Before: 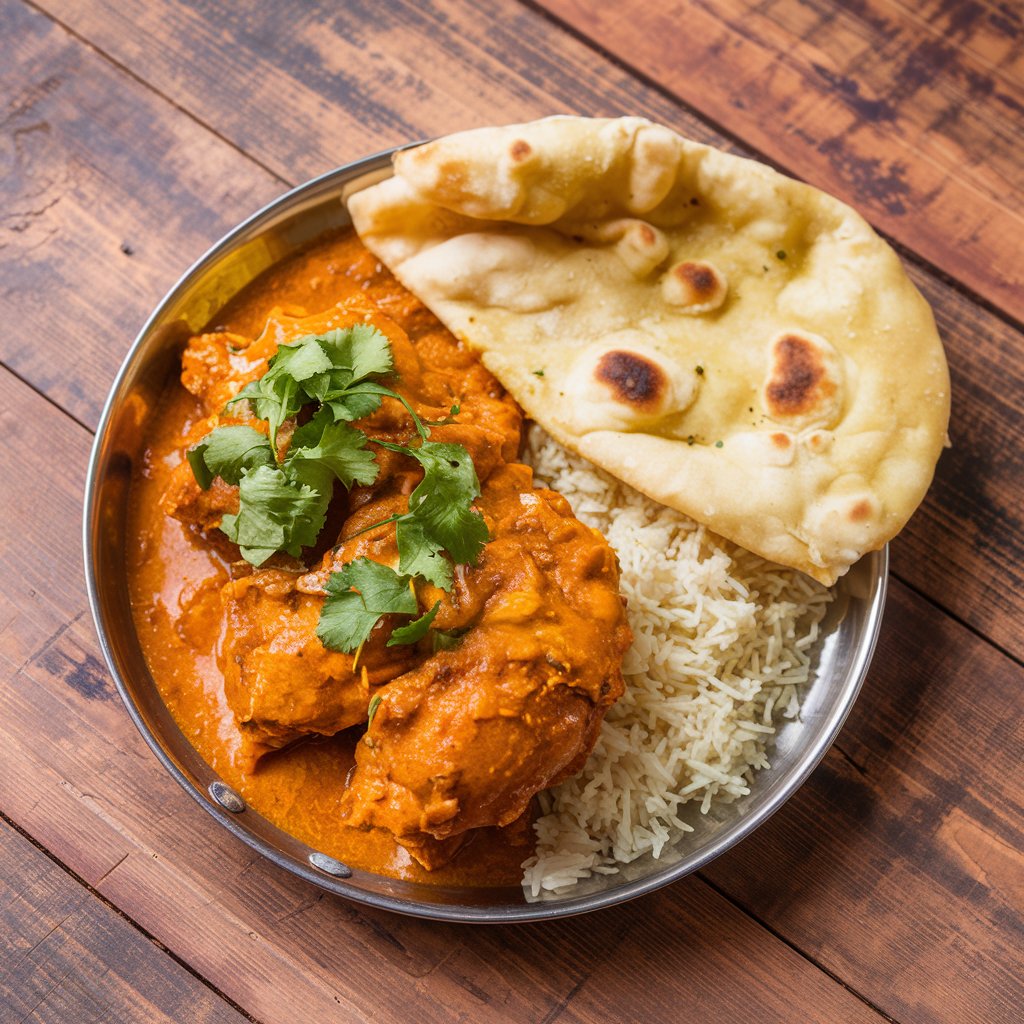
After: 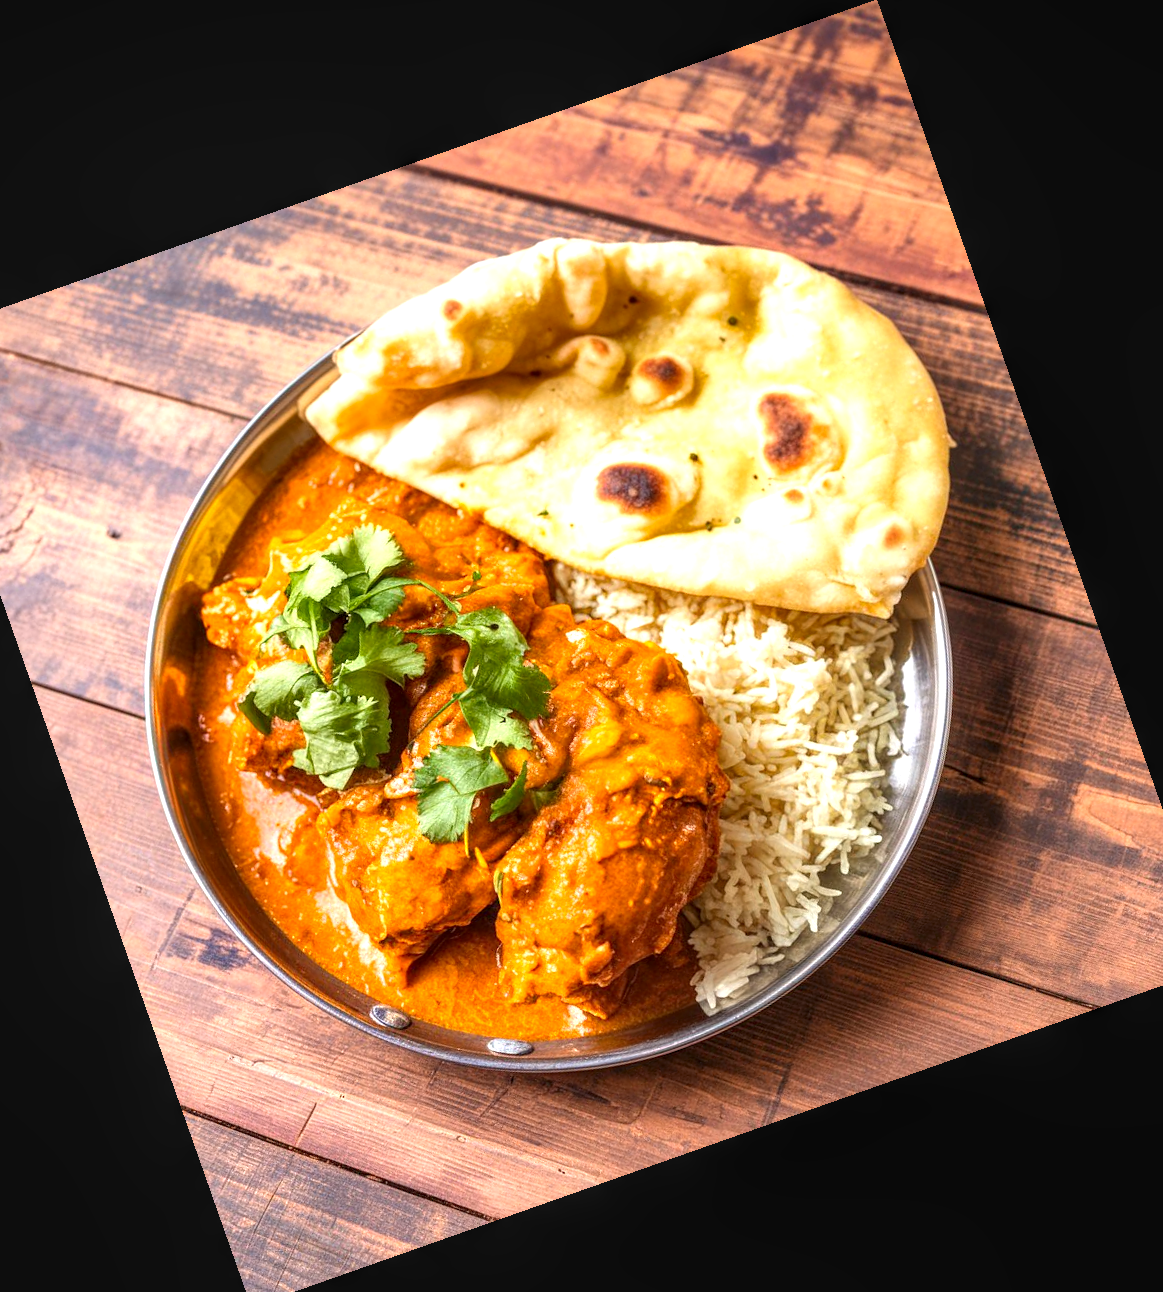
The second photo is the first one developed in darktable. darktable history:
local contrast: on, module defaults
exposure: black level correction 0, exposure 1 EV, compensate exposure bias true, compensate highlight preservation false
crop and rotate: angle 19.43°, left 6.812%, right 4.125%, bottom 1.087%
contrast brightness saturation: contrast 0.04, saturation 0.07
